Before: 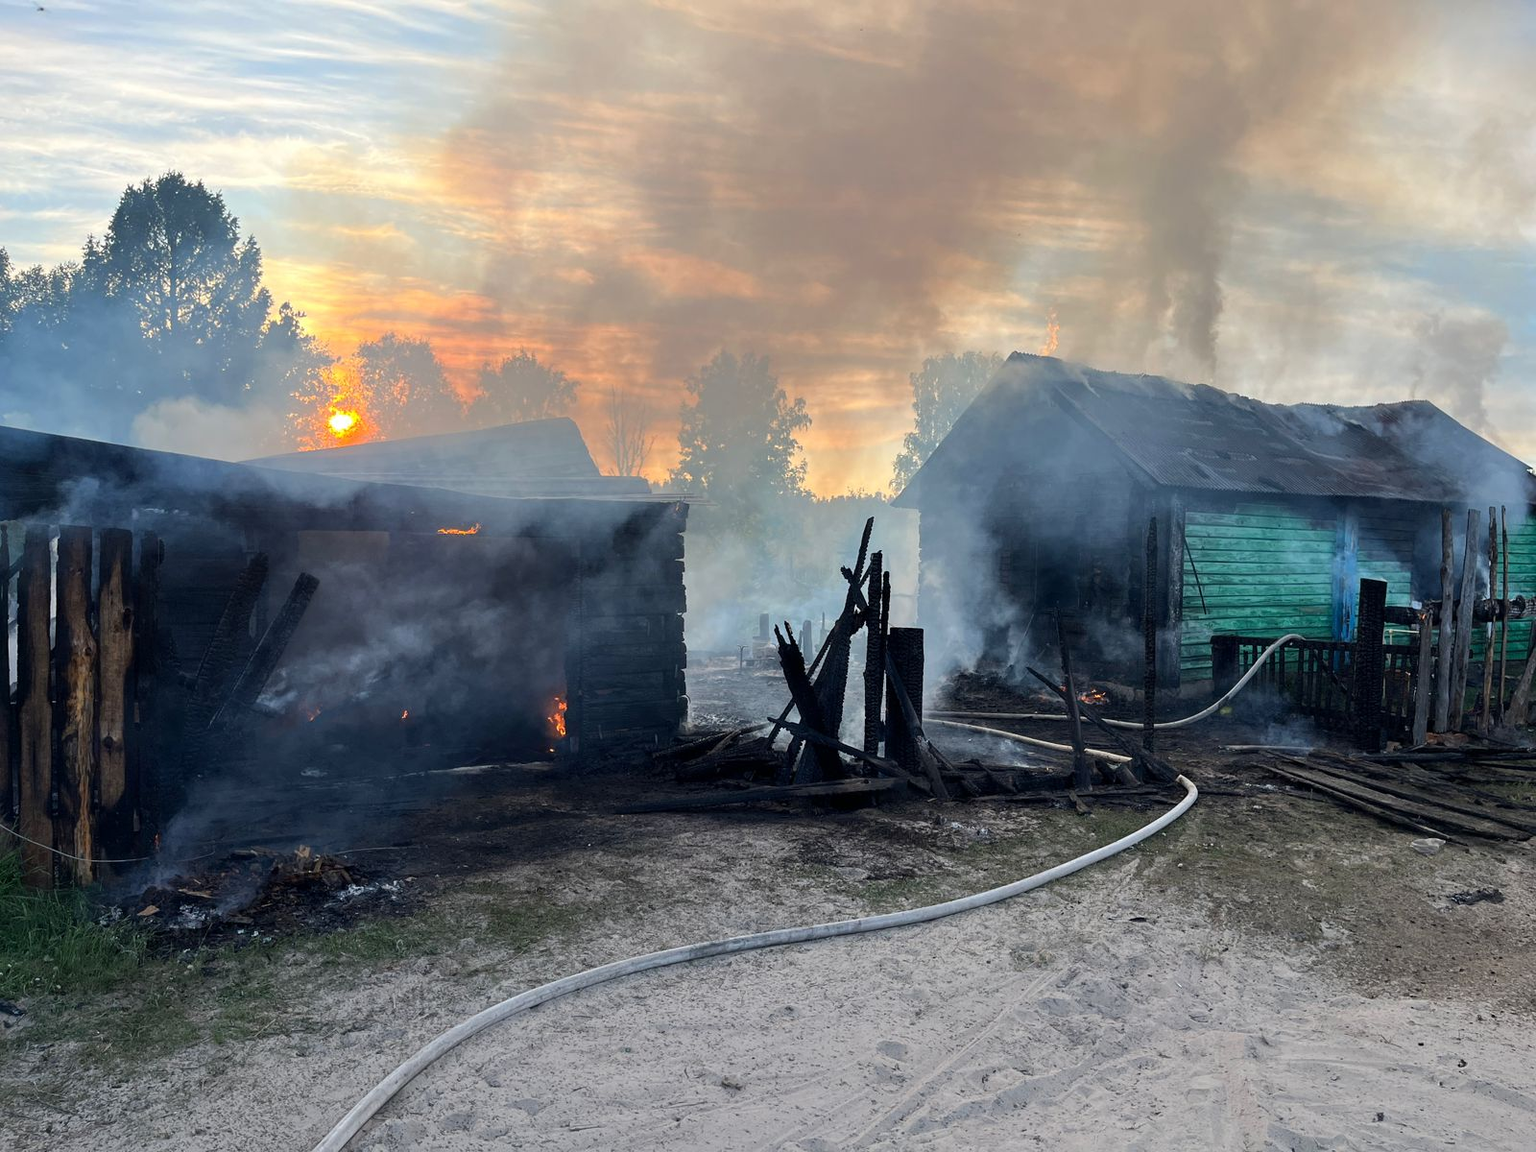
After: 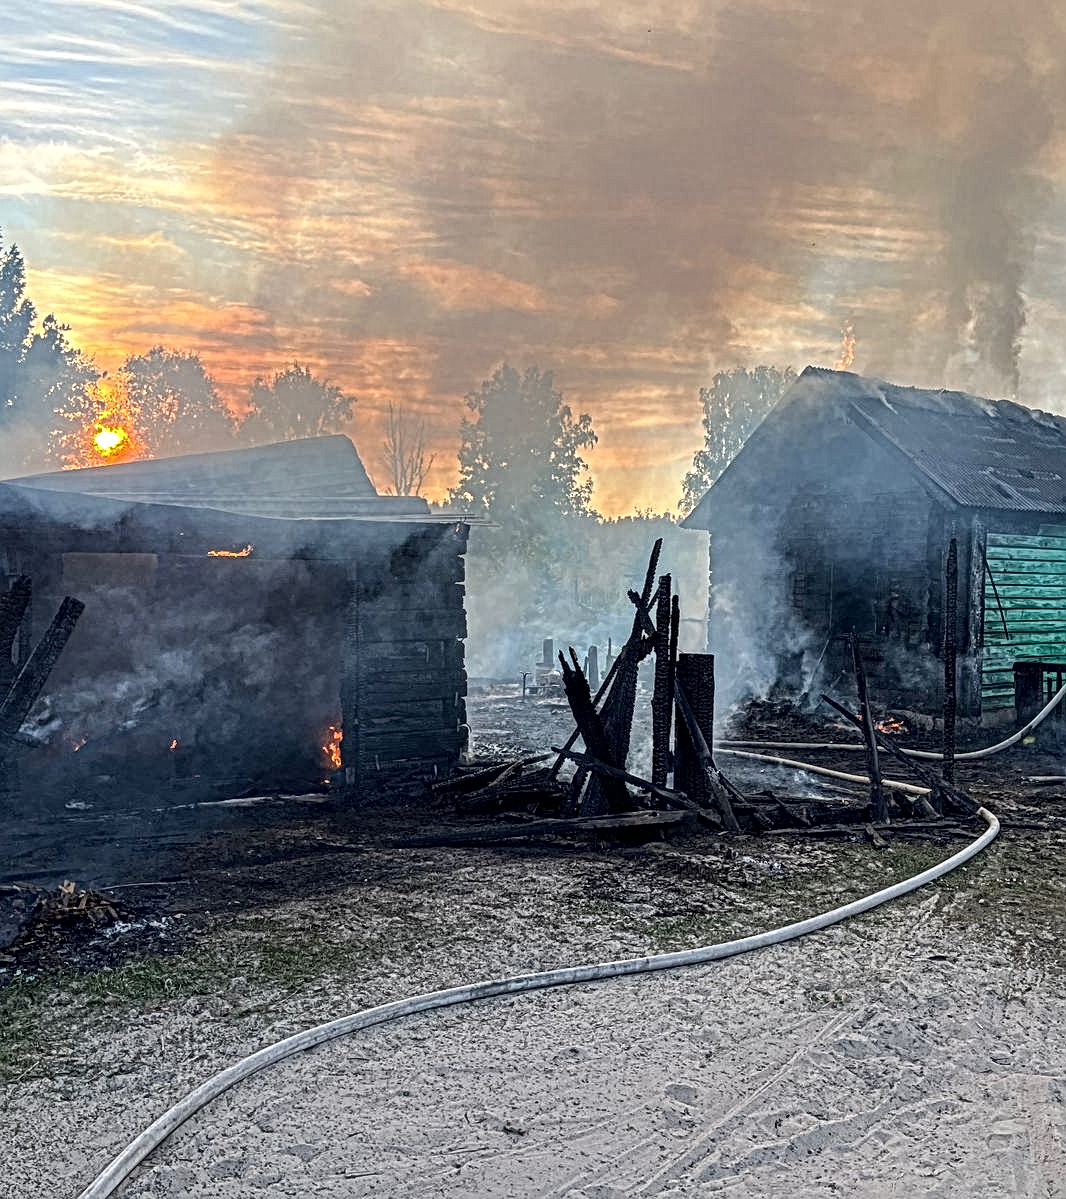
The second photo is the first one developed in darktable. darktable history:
local contrast: mode bilateral grid, contrast 20, coarseness 3, detail 300%, midtone range 0.2
crop and rotate: left 15.546%, right 17.787%
